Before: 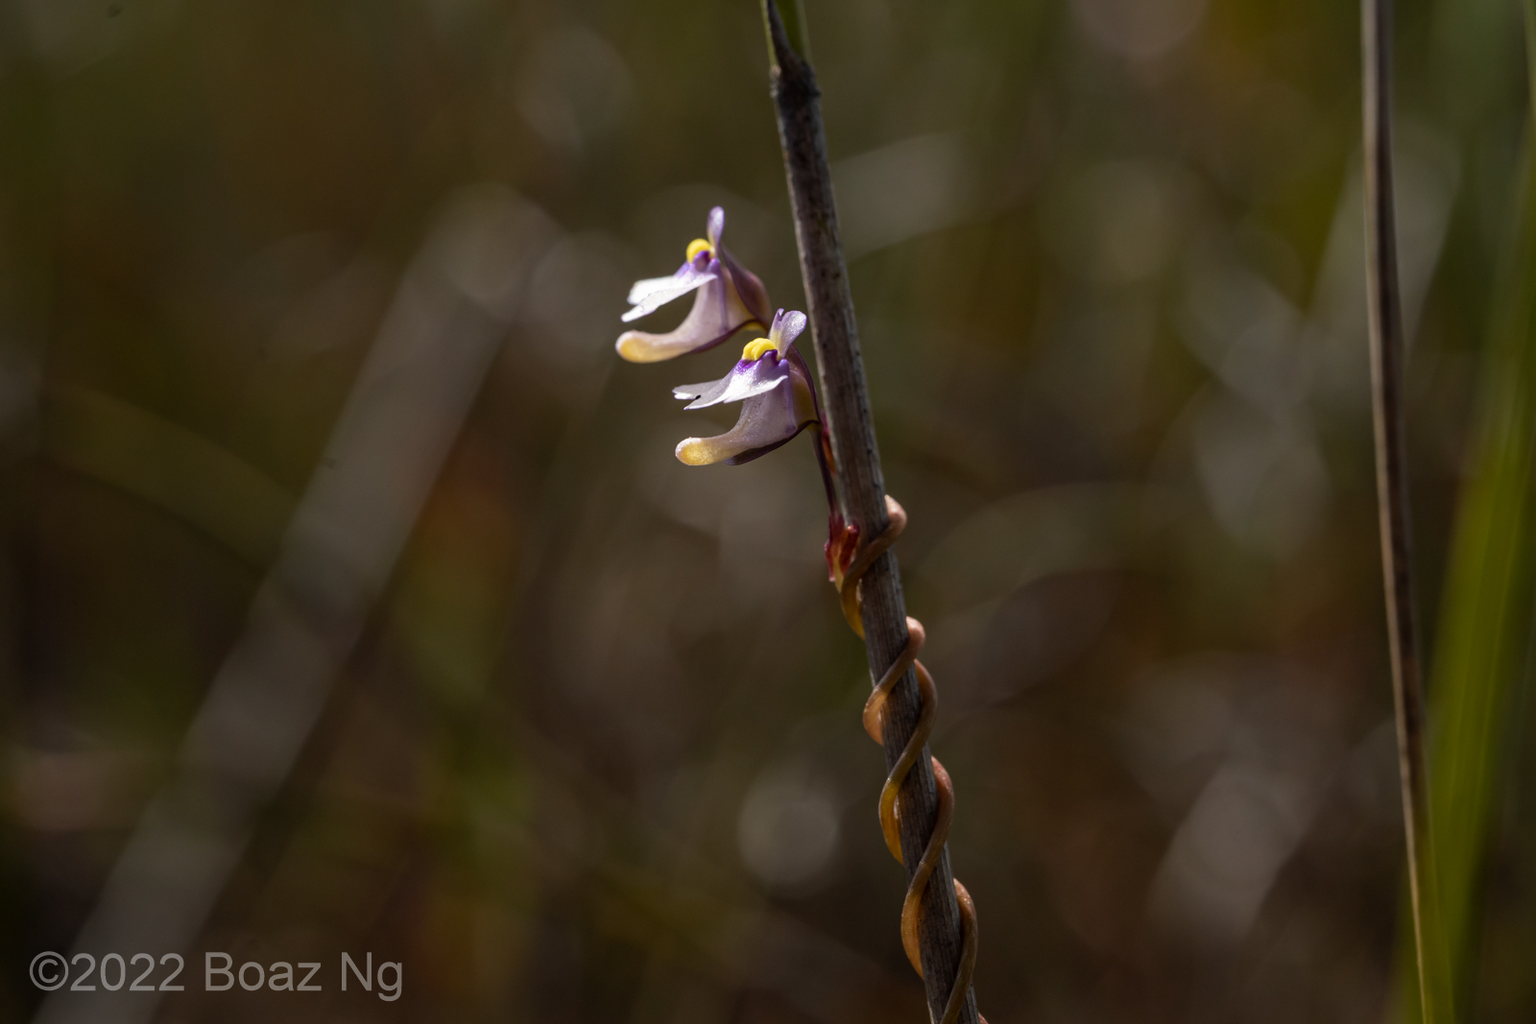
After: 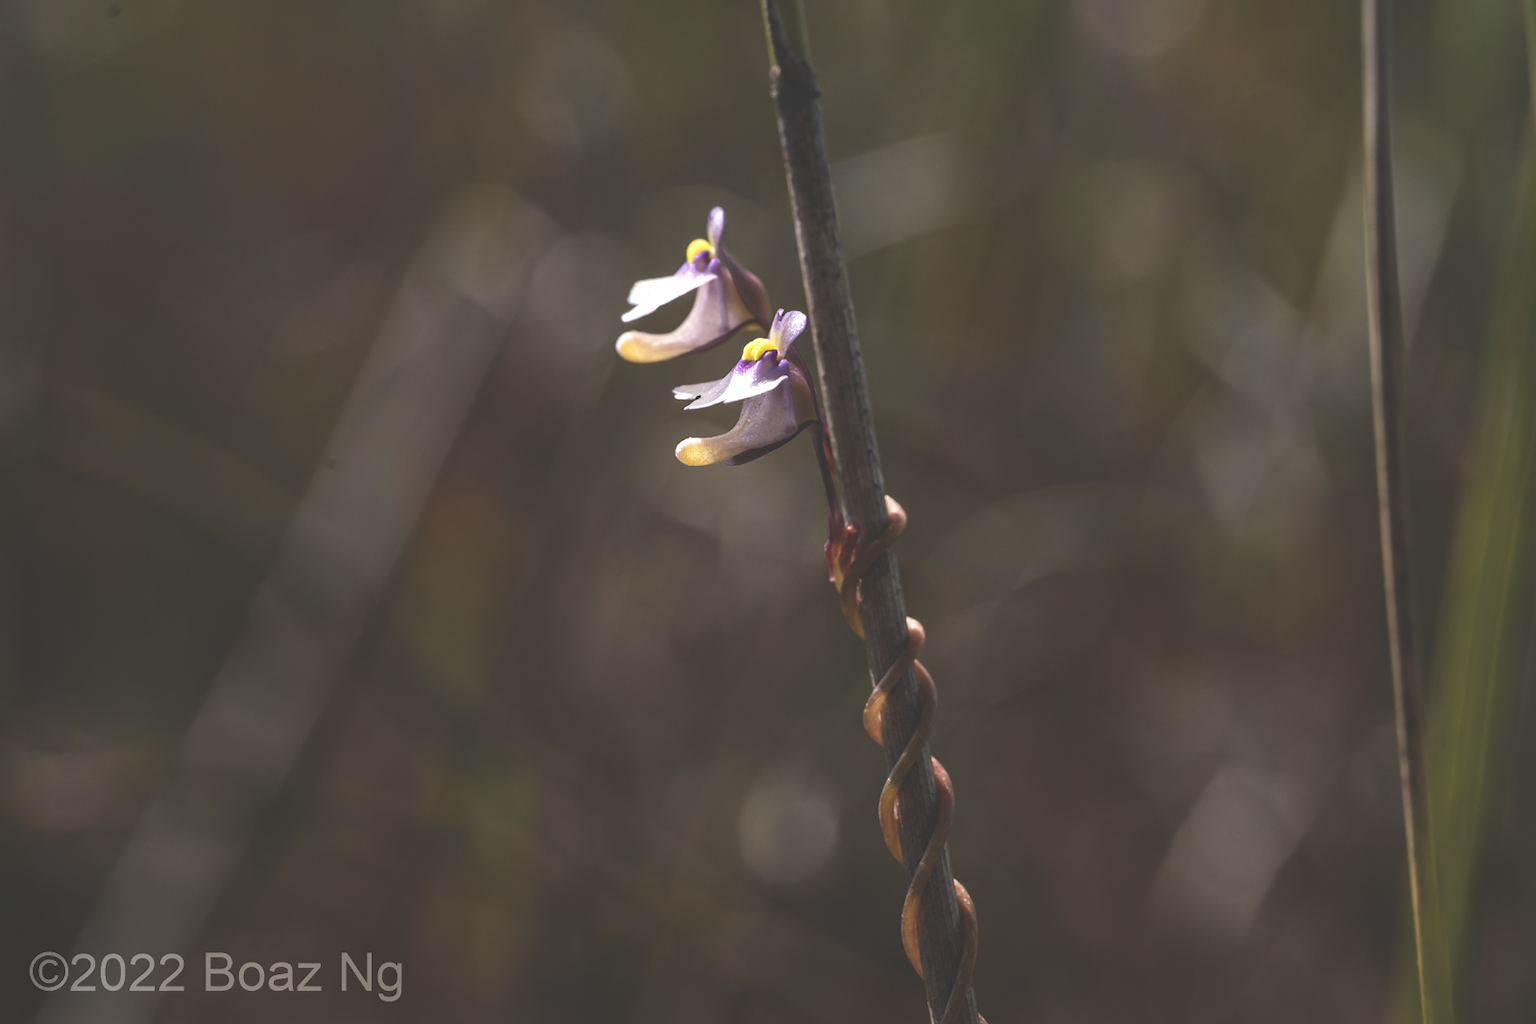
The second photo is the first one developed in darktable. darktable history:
tone equalizer: -8 EV -0.417 EV, -7 EV -0.389 EV, -6 EV -0.333 EV, -5 EV -0.222 EV, -3 EV 0.222 EV, -2 EV 0.333 EV, -1 EV 0.389 EV, +0 EV 0.417 EV, edges refinement/feathering 500, mask exposure compensation -1.57 EV, preserve details no
exposure: black level correction -0.041, exposure 0.064 EV, compensate highlight preservation false
